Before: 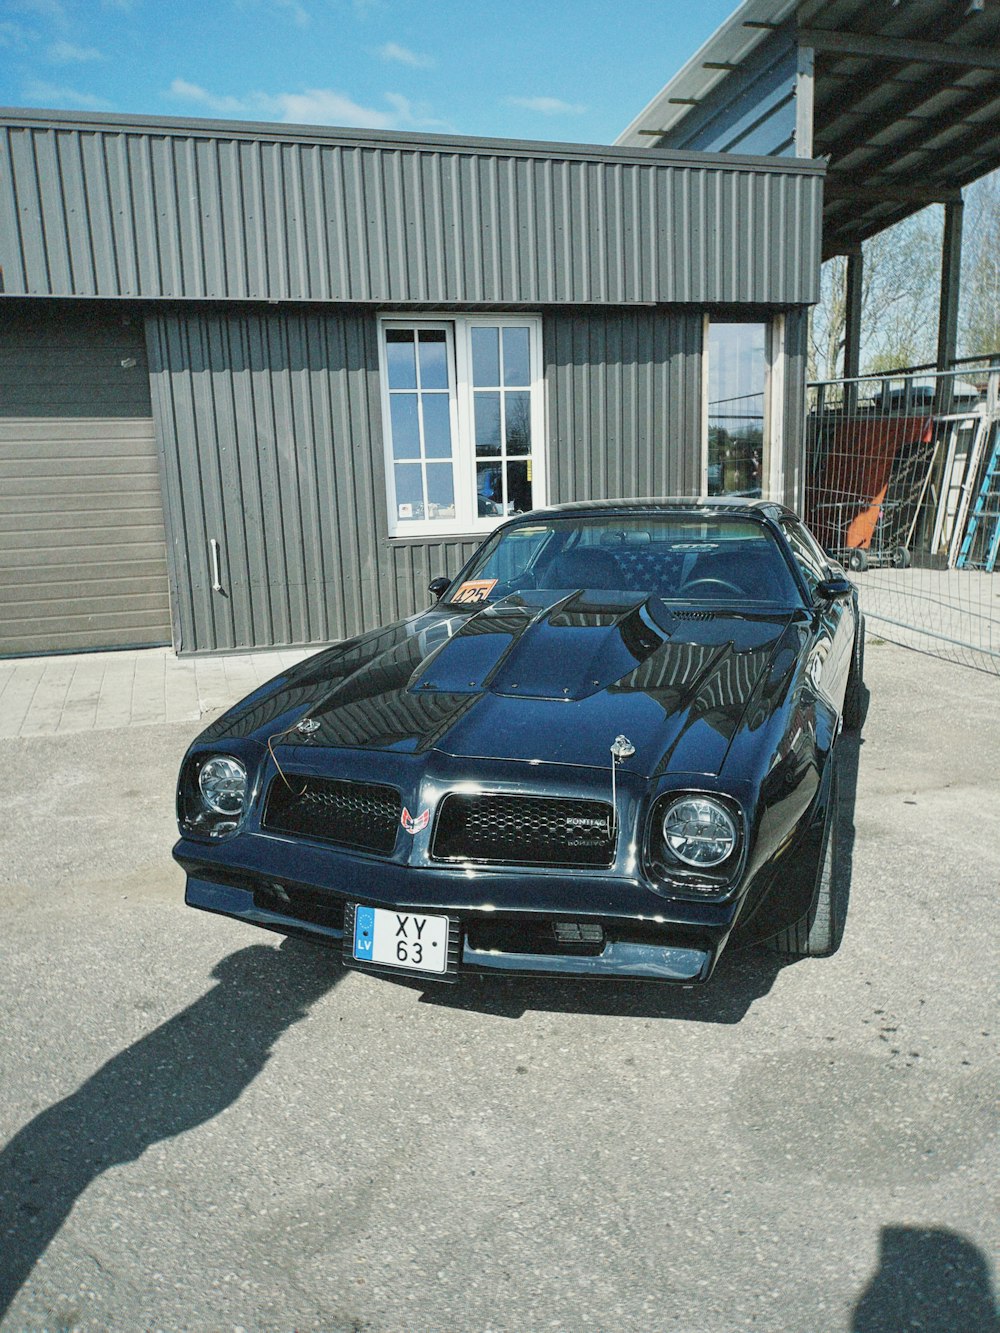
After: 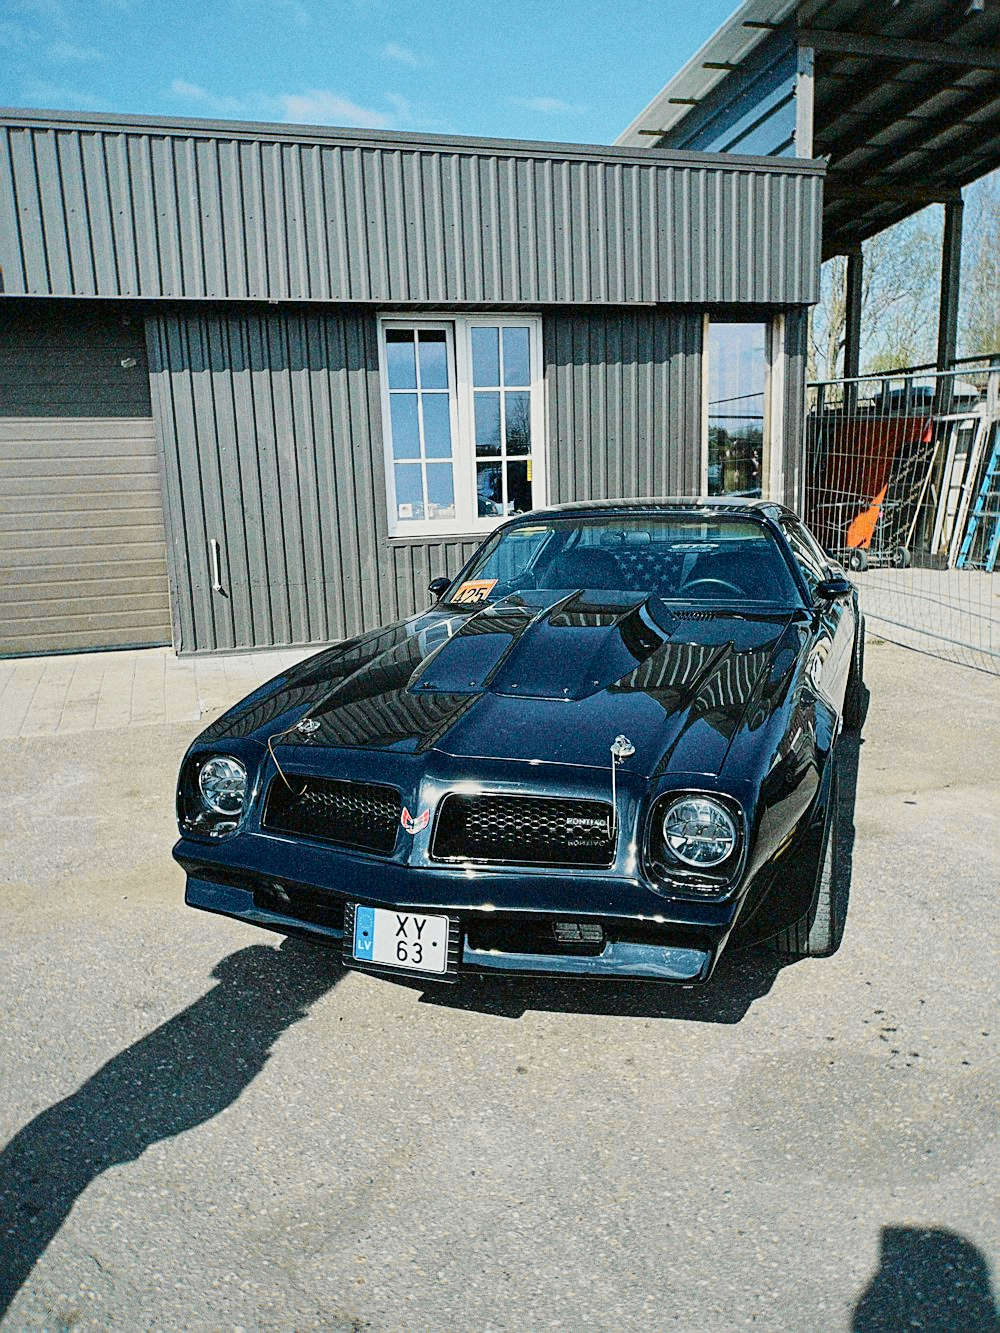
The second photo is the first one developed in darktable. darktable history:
sharpen: on, module defaults
tone curve: curves: ch0 [(0, 0.01) (0.097, 0.07) (0.204, 0.173) (0.447, 0.517) (0.539, 0.624) (0.733, 0.791) (0.879, 0.898) (1, 0.98)]; ch1 [(0, 0) (0.393, 0.415) (0.447, 0.448) (0.485, 0.494) (0.523, 0.509) (0.545, 0.544) (0.574, 0.578) (0.648, 0.674) (1, 1)]; ch2 [(0, 0) (0.369, 0.388) (0.449, 0.431) (0.499, 0.5) (0.521, 0.517) (0.53, 0.54) (0.564, 0.569) (0.674, 0.735) (1, 1)], color space Lab, independent channels, preserve colors none
exposure: black level correction 0.006, exposure -0.226 EV, compensate highlight preservation false
grain: on, module defaults
